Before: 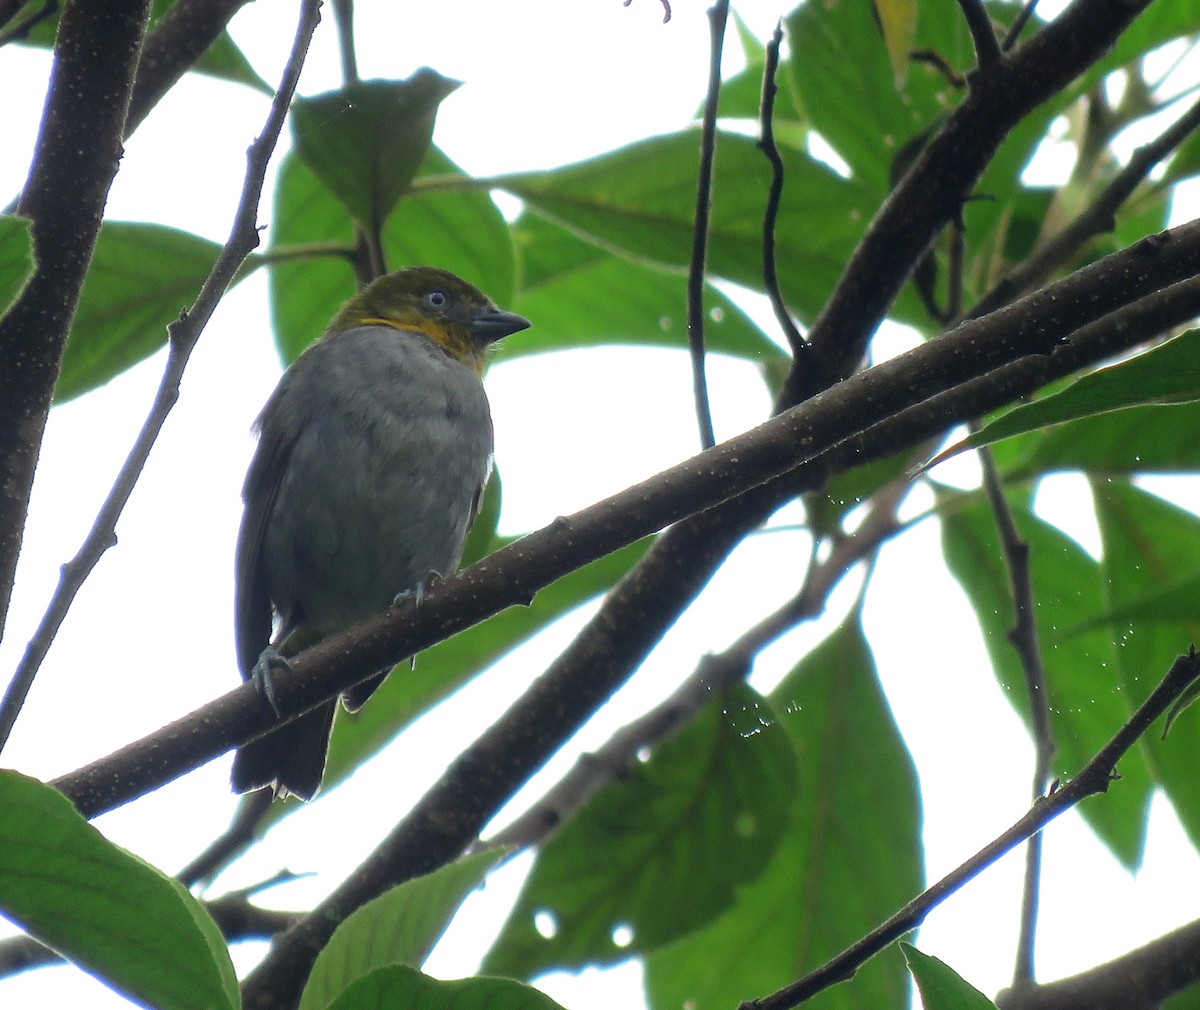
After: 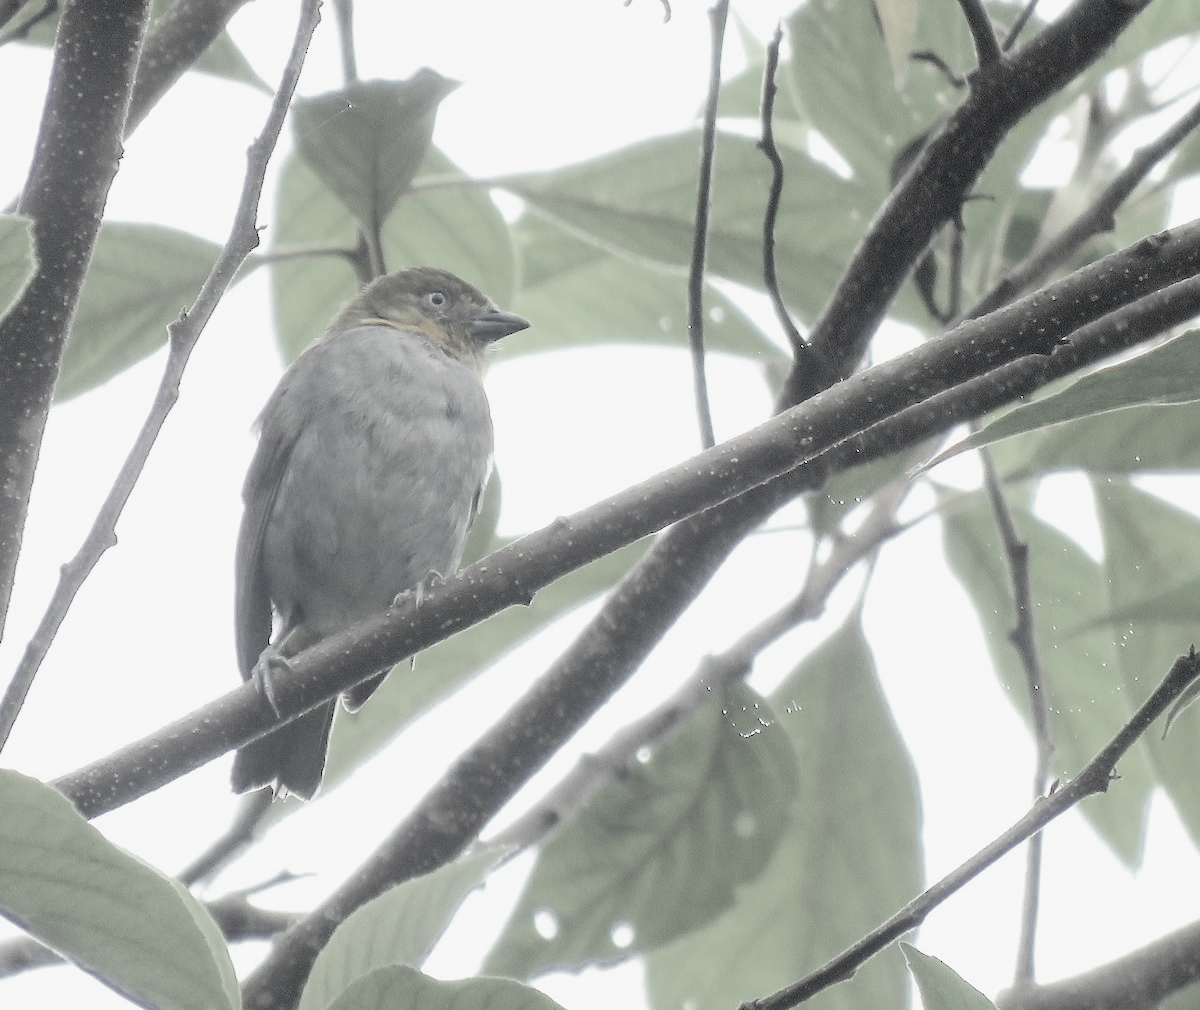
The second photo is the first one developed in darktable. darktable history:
color correction: saturation 0.2
contrast brightness saturation: contrast 0.06, brightness -0.01, saturation -0.23
filmic rgb: middle gray luminance 3.44%, black relative exposure -5.92 EV, white relative exposure 6.33 EV, threshold 6 EV, dynamic range scaling 22.4%, target black luminance 0%, hardness 2.33, latitude 45.85%, contrast 0.78, highlights saturation mix 100%, shadows ↔ highlights balance 0.033%, add noise in highlights 0, preserve chrominance max RGB, color science v3 (2019), use custom middle-gray values true, iterations of high-quality reconstruction 0, contrast in highlights soft, enable highlight reconstruction true
